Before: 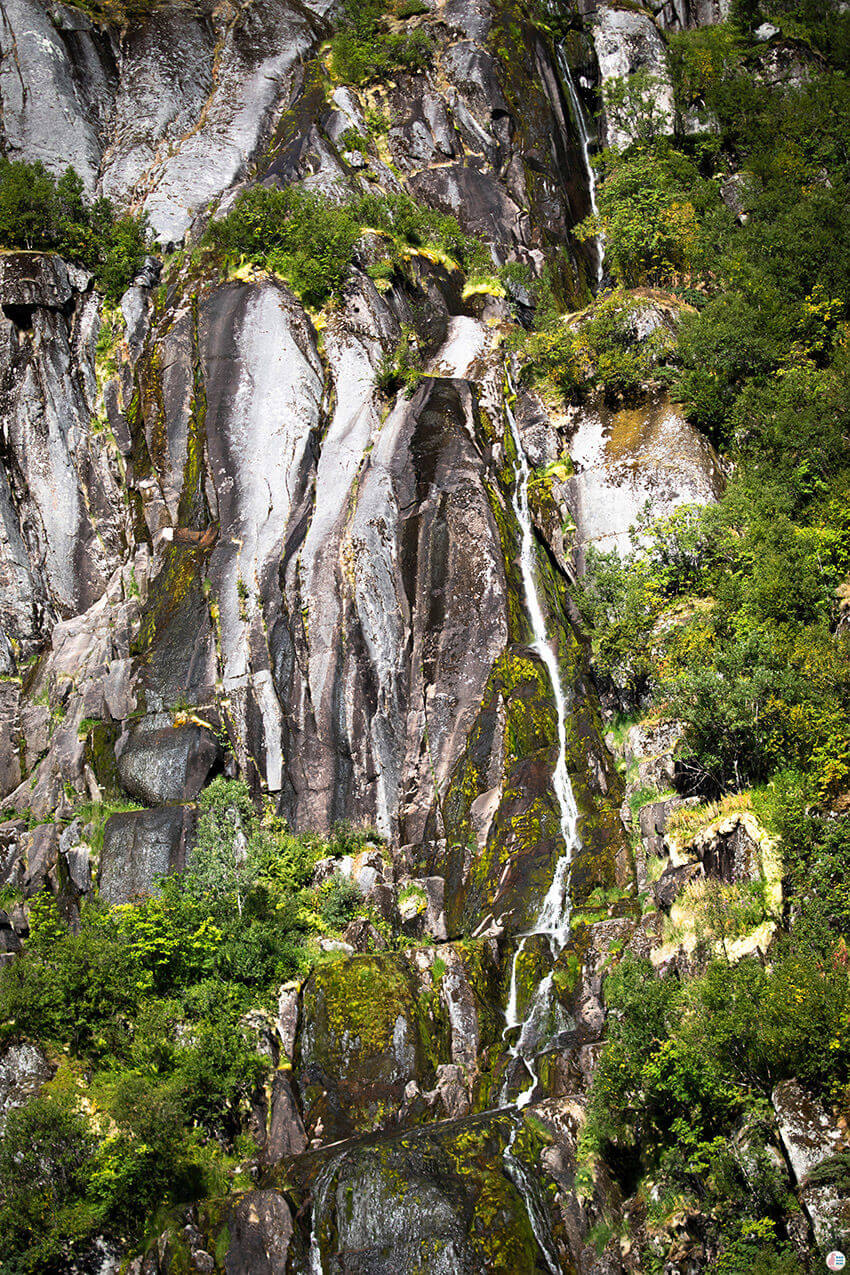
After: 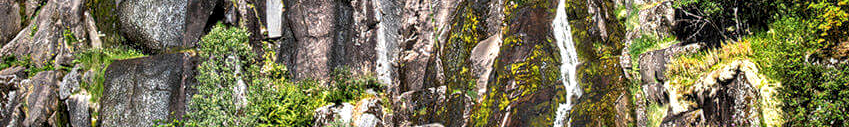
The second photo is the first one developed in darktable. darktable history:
local contrast: highlights 61%, detail 143%, midtone range 0.428
crop and rotate: top 59.084%, bottom 30.916%
